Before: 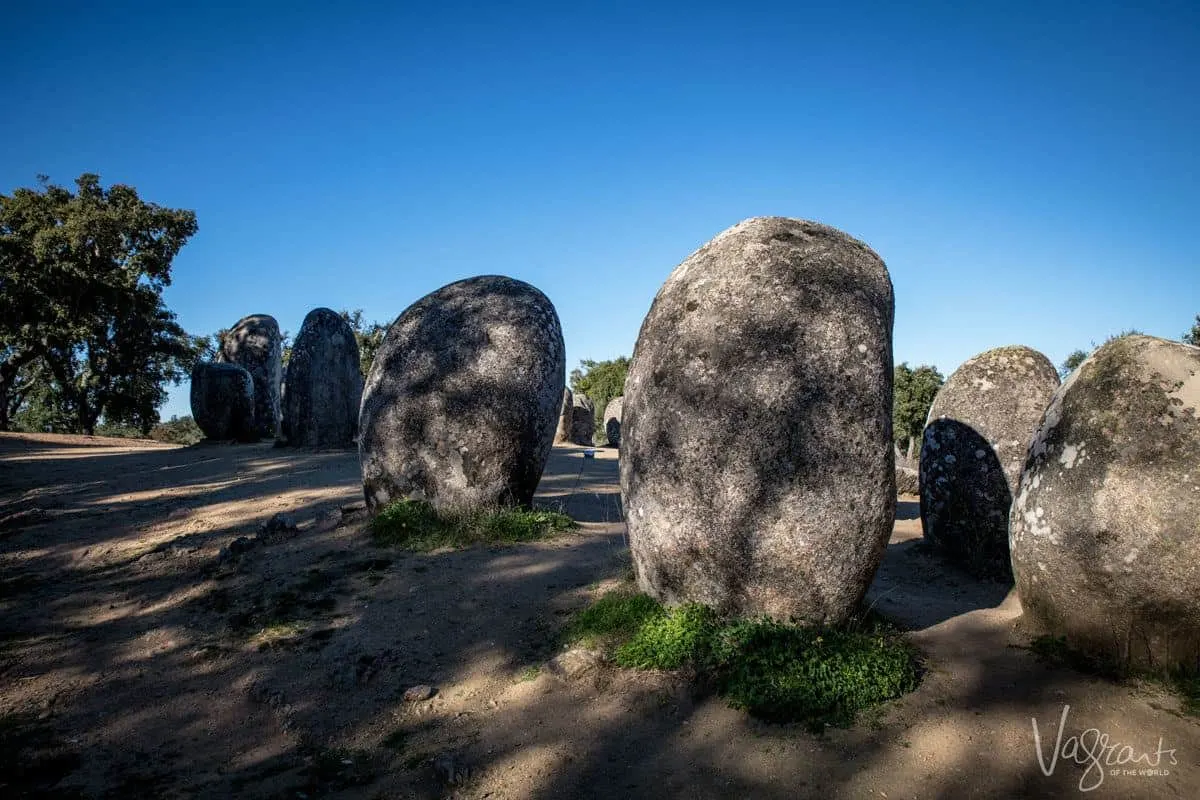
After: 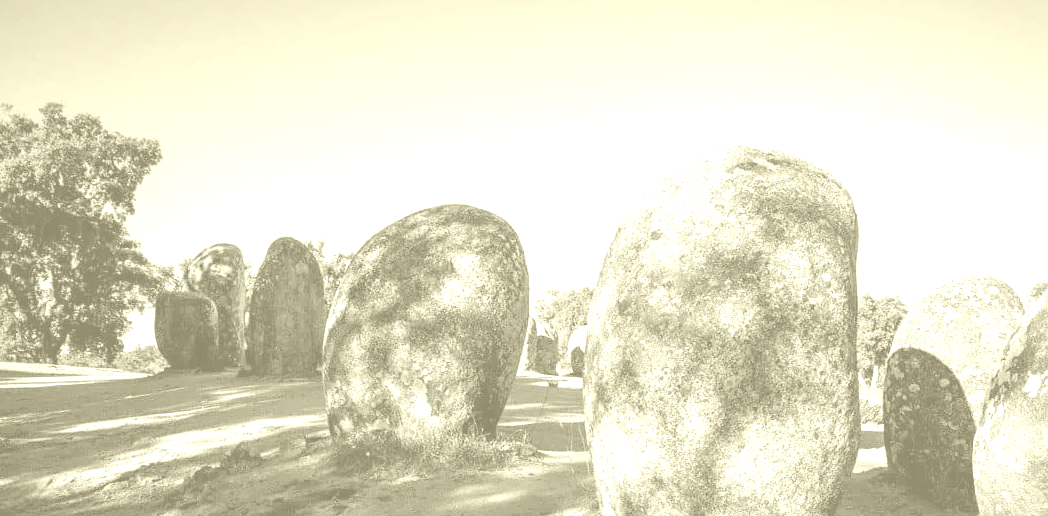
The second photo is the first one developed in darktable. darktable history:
crop: left 3.015%, top 8.969%, right 9.647%, bottom 26.457%
colorize: hue 43.2°, saturation 40%, version 1
exposure: black level correction 0, exposure 1.7 EV, compensate exposure bias true, compensate highlight preservation false
white balance: red 1.042, blue 1.17
